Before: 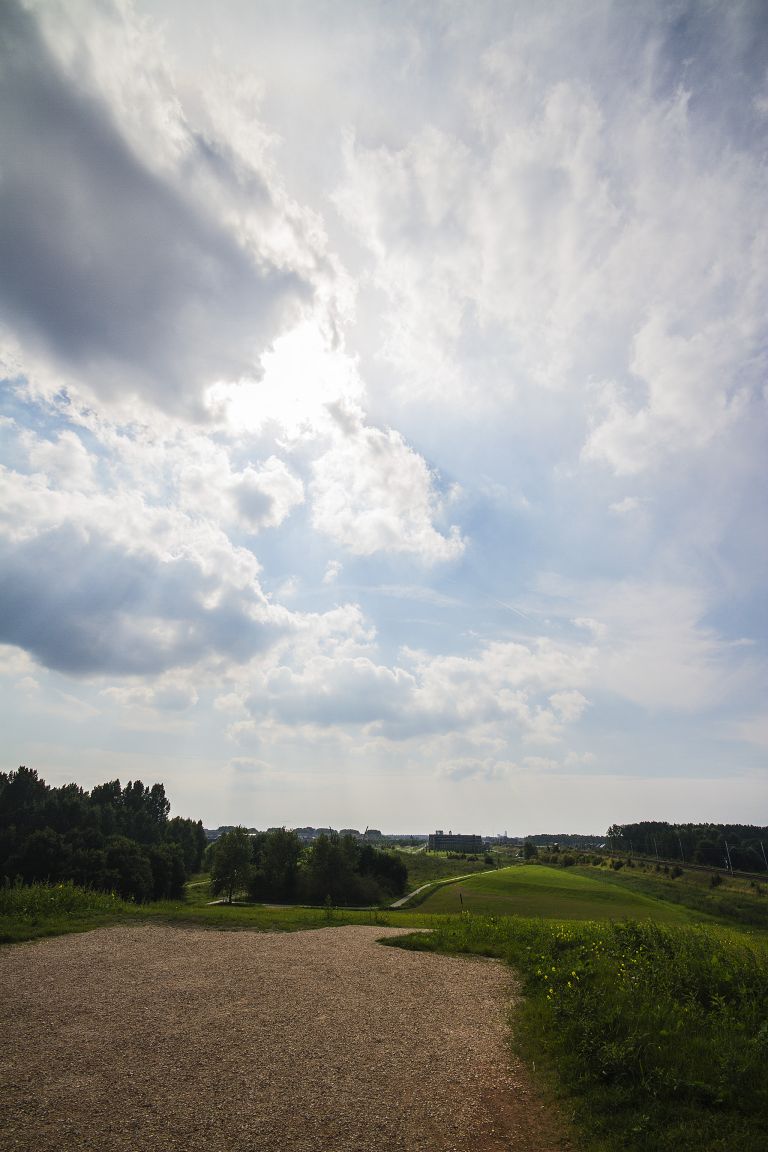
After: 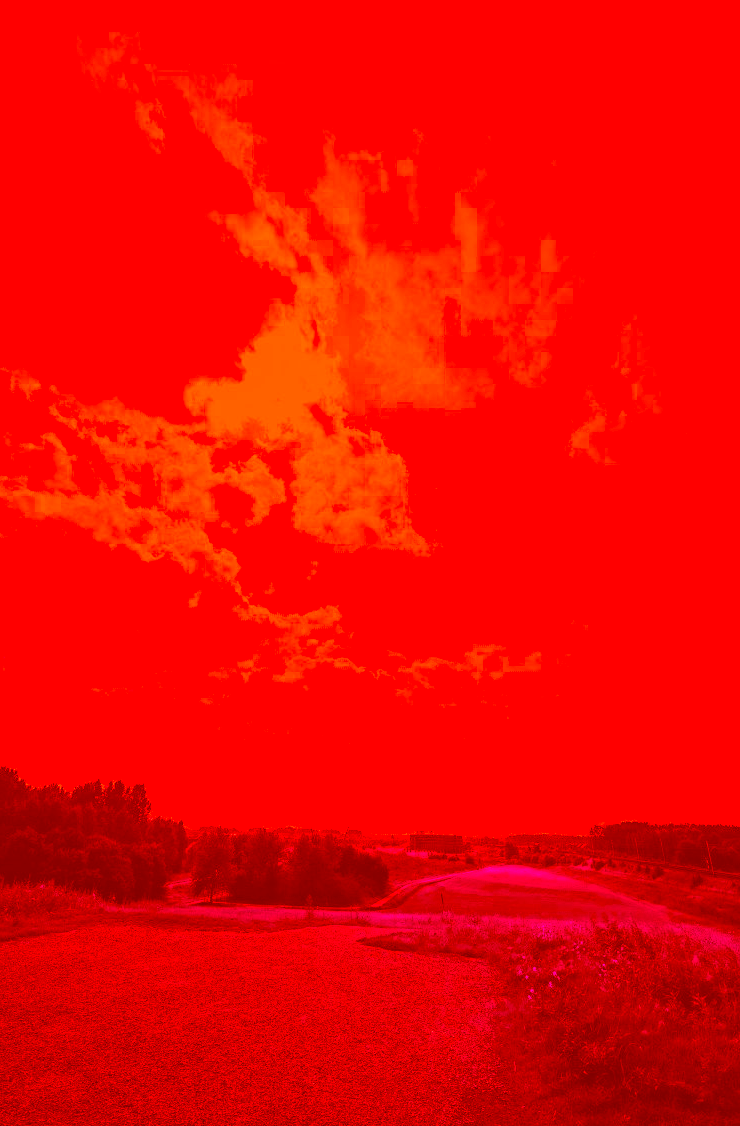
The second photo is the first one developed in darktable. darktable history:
color correction: highlights a* -39.68, highlights b* -40, shadows a* -40, shadows b* -40, saturation -3
crop and rotate: left 2.536%, right 1.107%, bottom 2.246%
